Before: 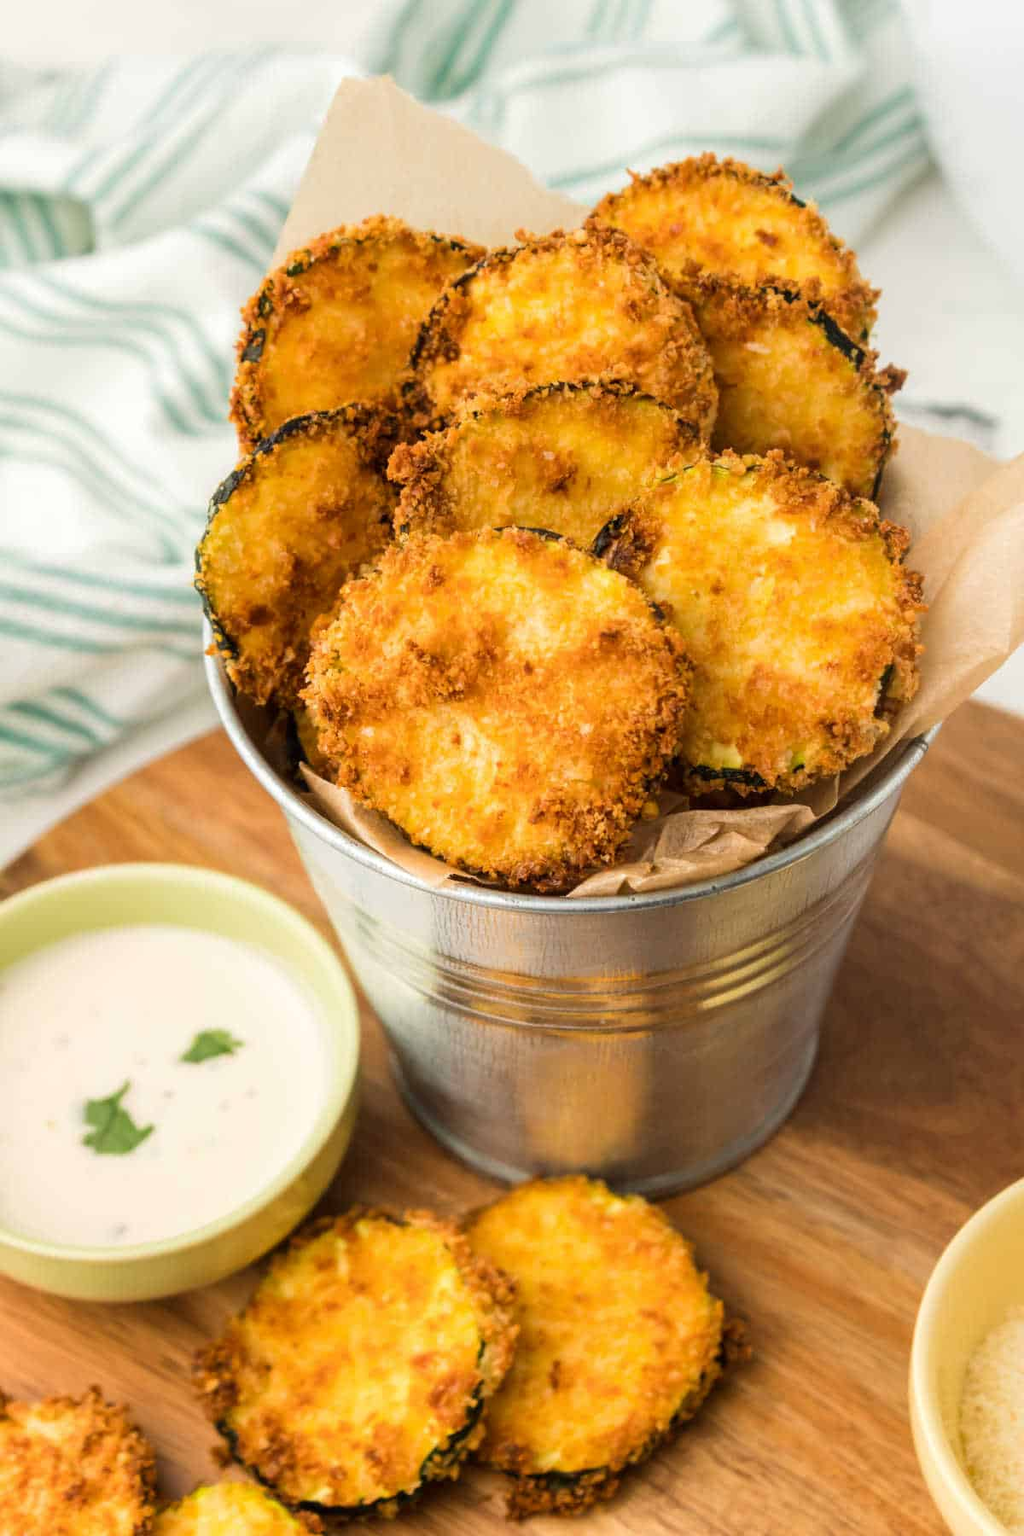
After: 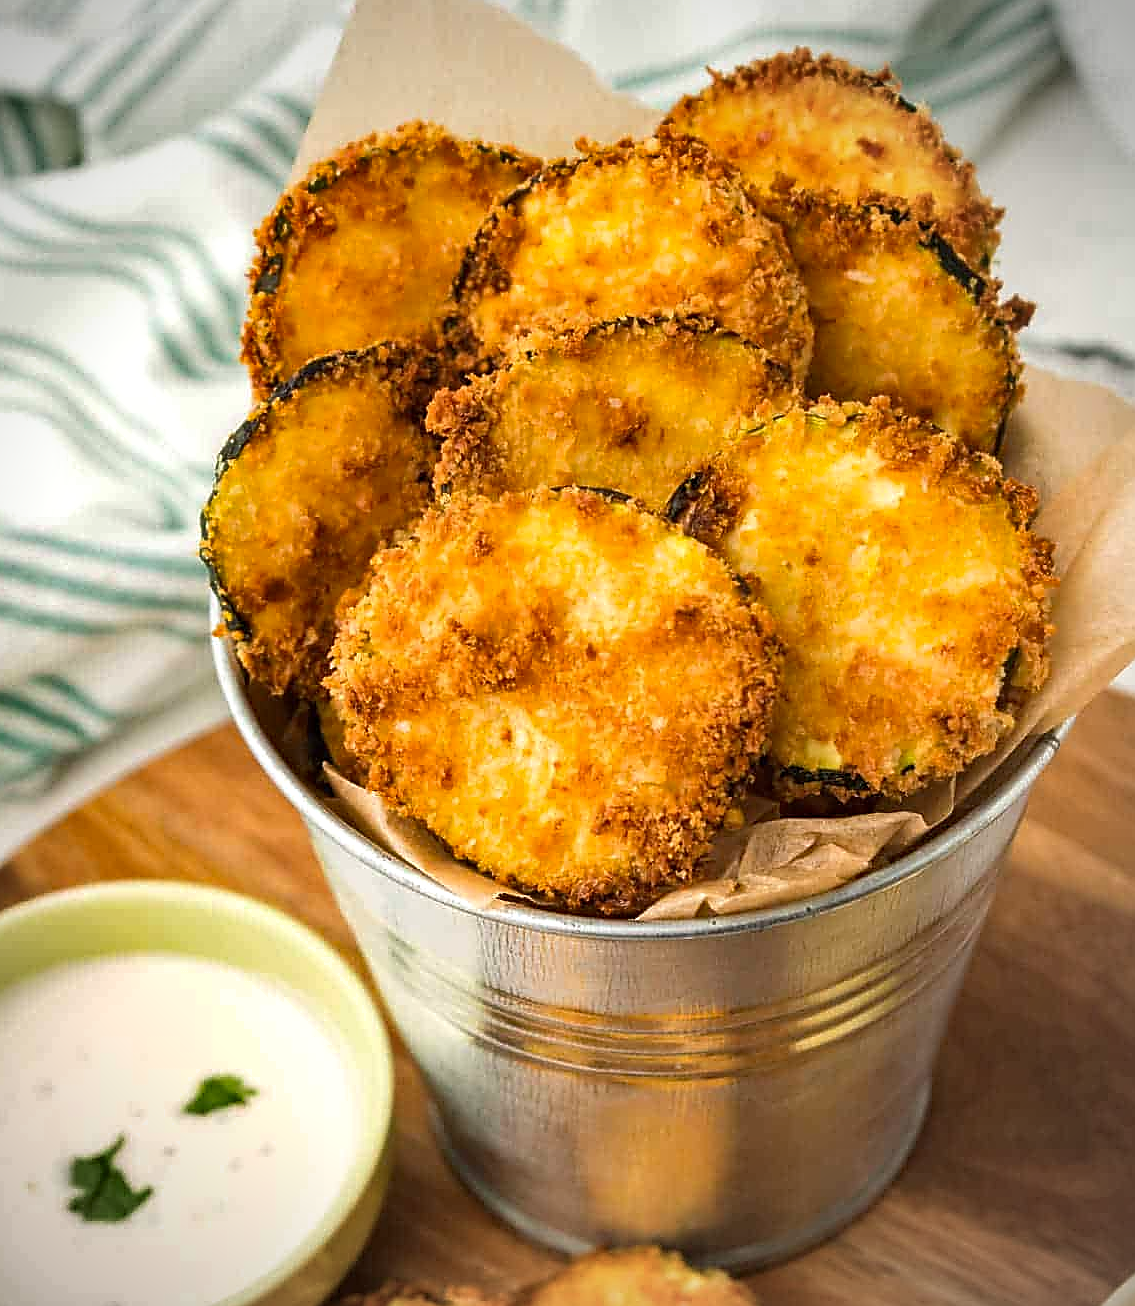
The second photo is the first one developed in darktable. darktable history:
crop: left 2.375%, top 7.278%, right 3.032%, bottom 20.165%
shadows and highlights: shadows 5.87, soften with gaussian
exposure: exposure 0.15 EV, compensate exposure bias true, compensate highlight preservation false
sharpen: radius 1.38, amount 1.262, threshold 0.743
haze removal: adaptive false
vignetting: on, module defaults
